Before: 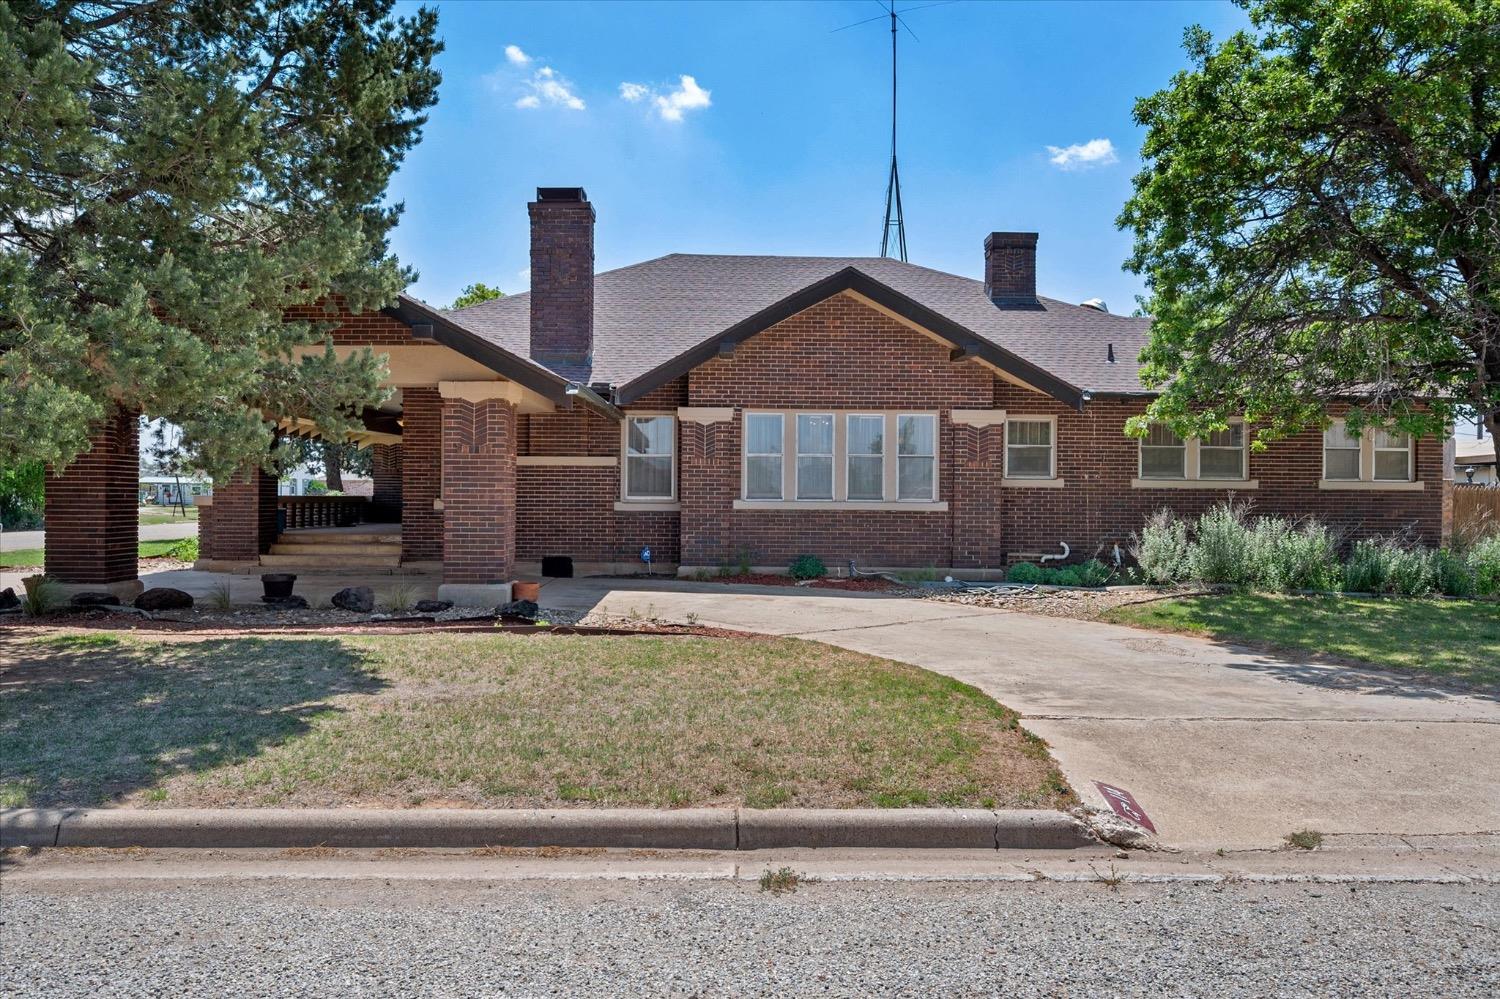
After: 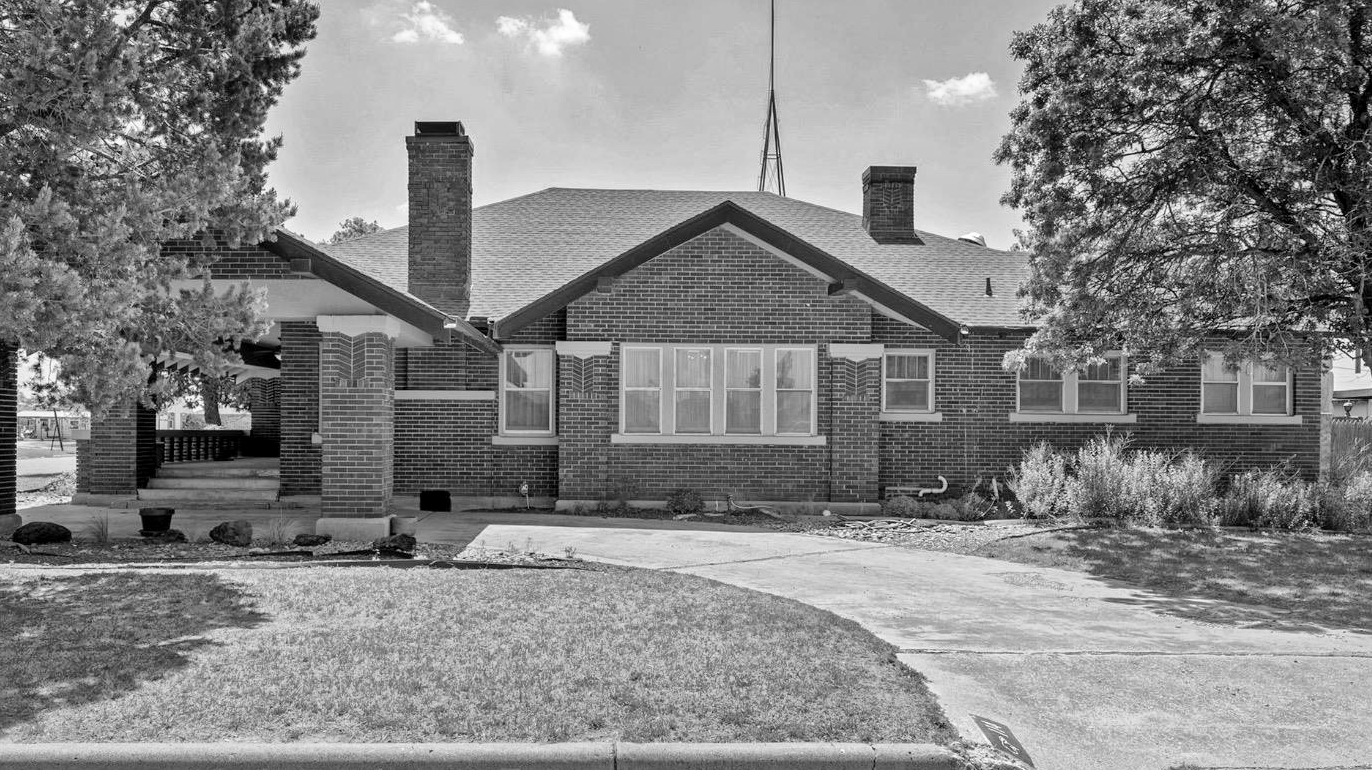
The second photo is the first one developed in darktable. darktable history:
crop: left 8.155%, top 6.611%, bottom 15.385%
global tonemap: drago (1, 100), detail 1
monochrome: on, module defaults
